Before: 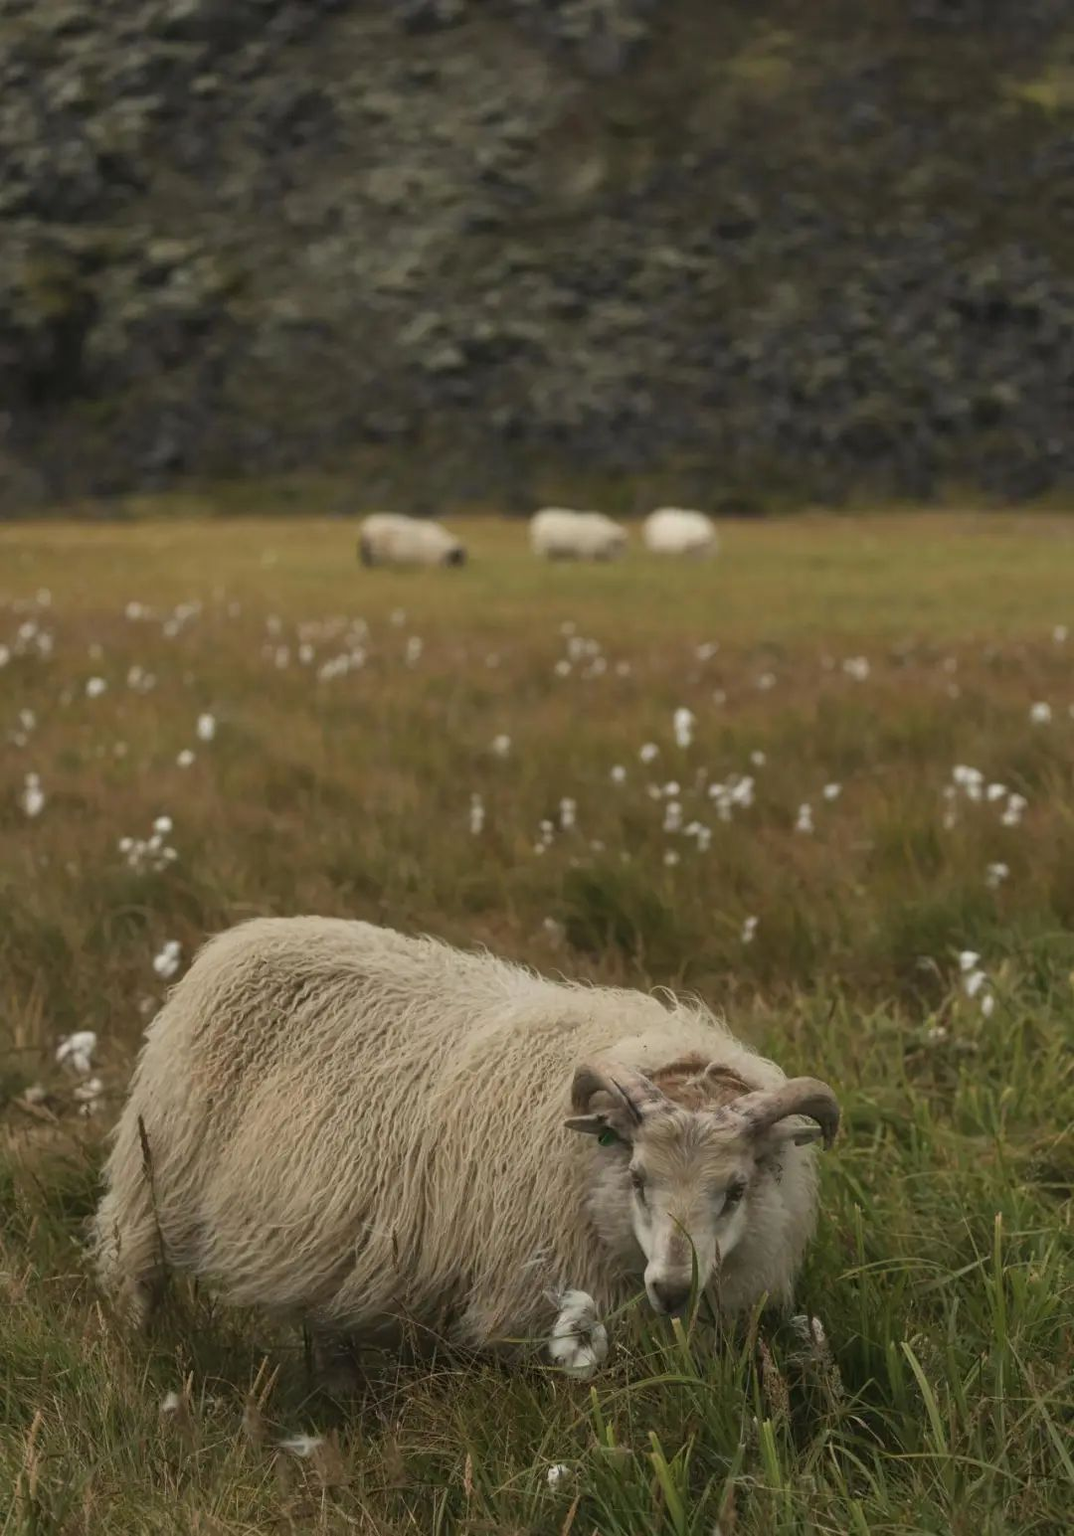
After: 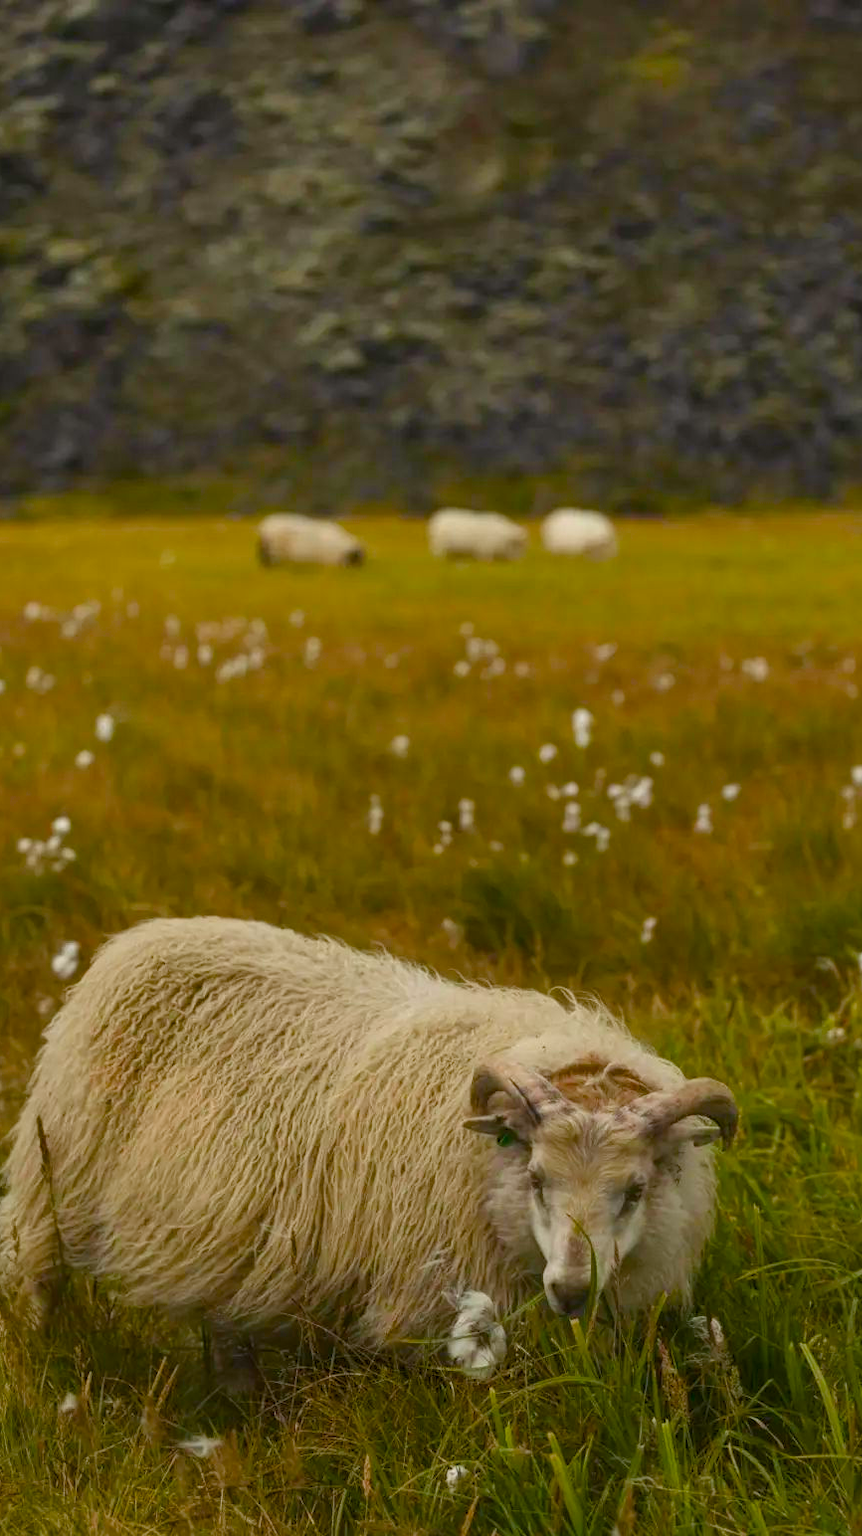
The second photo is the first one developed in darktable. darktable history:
crop and rotate: left 9.5%, right 10.203%
local contrast: highlights 100%, shadows 97%, detail 120%, midtone range 0.2
color balance rgb: shadows lift › chroma 3.024%, shadows lift › hue 279.77°, linear chroma grading › global chroma 14.718%, perceptual saturation grading › global saturation 20%, perceptual saturation grading › highlights -24.965%, perceptual saturation grading › shadows 50.201%, perceptual brilliance grading › global brilliance 2.77%, perceptual brilliance grading › highlights -3.064%, perceptual brilliance grading › shadows 3.712%, global vibrance 32.977%
